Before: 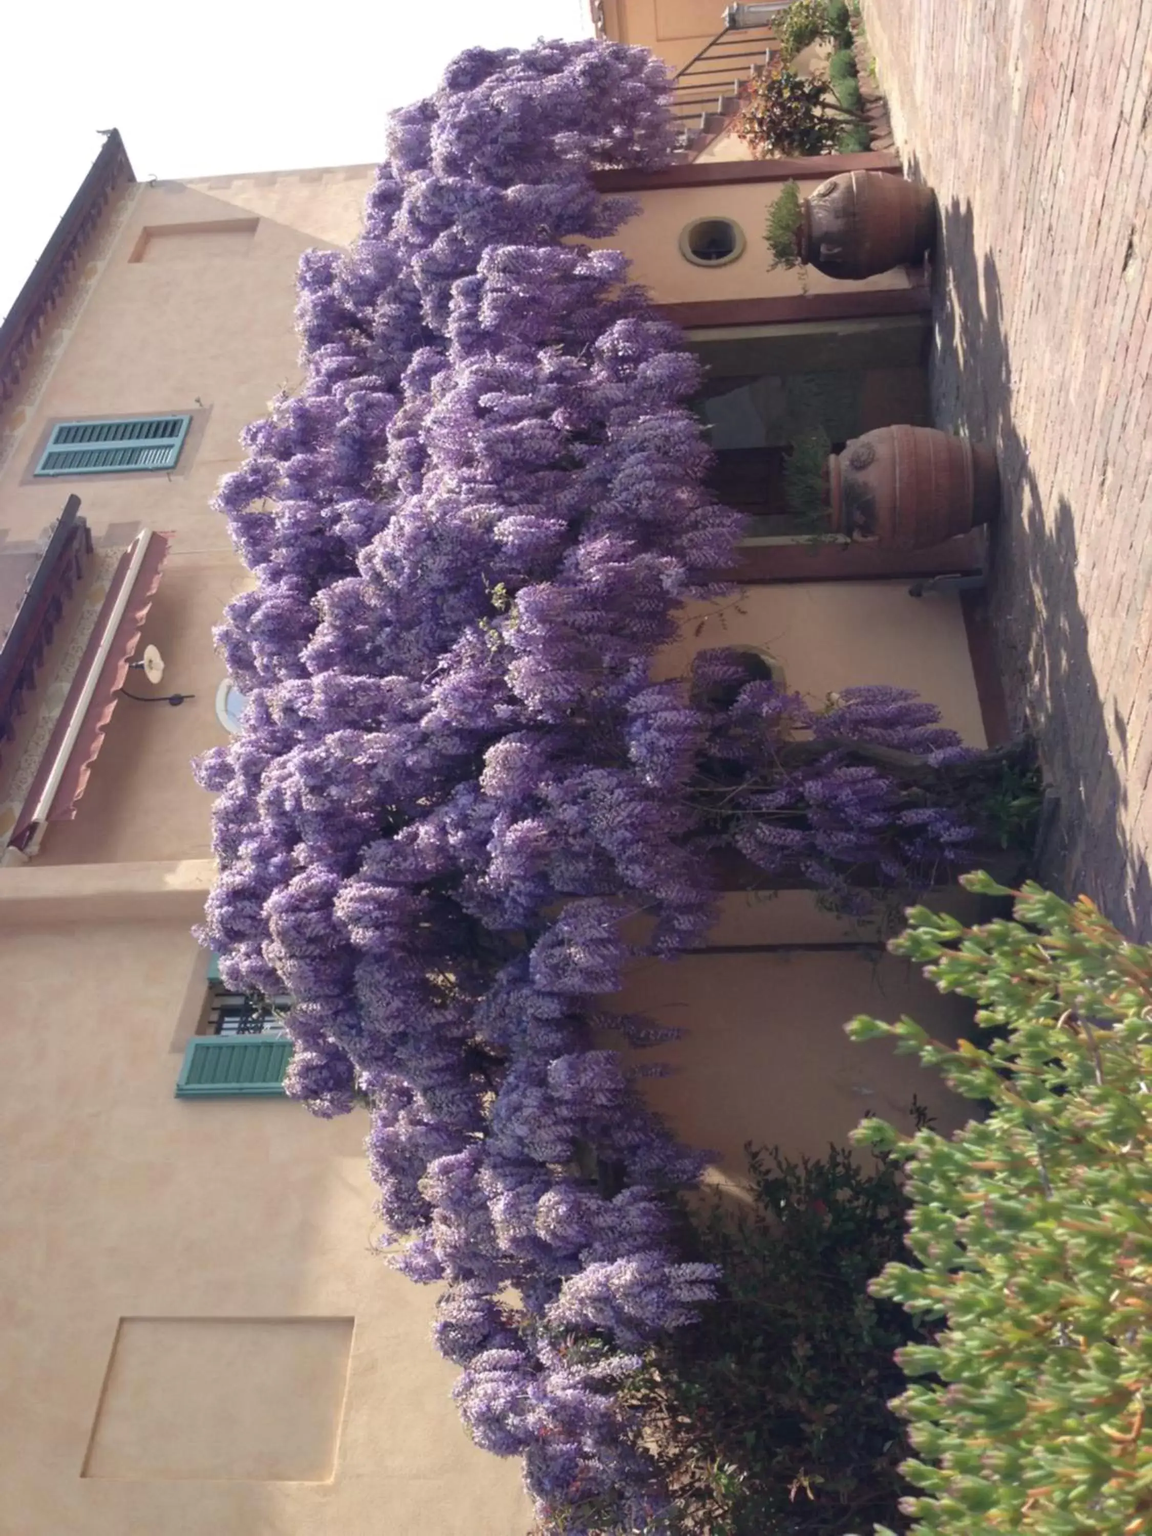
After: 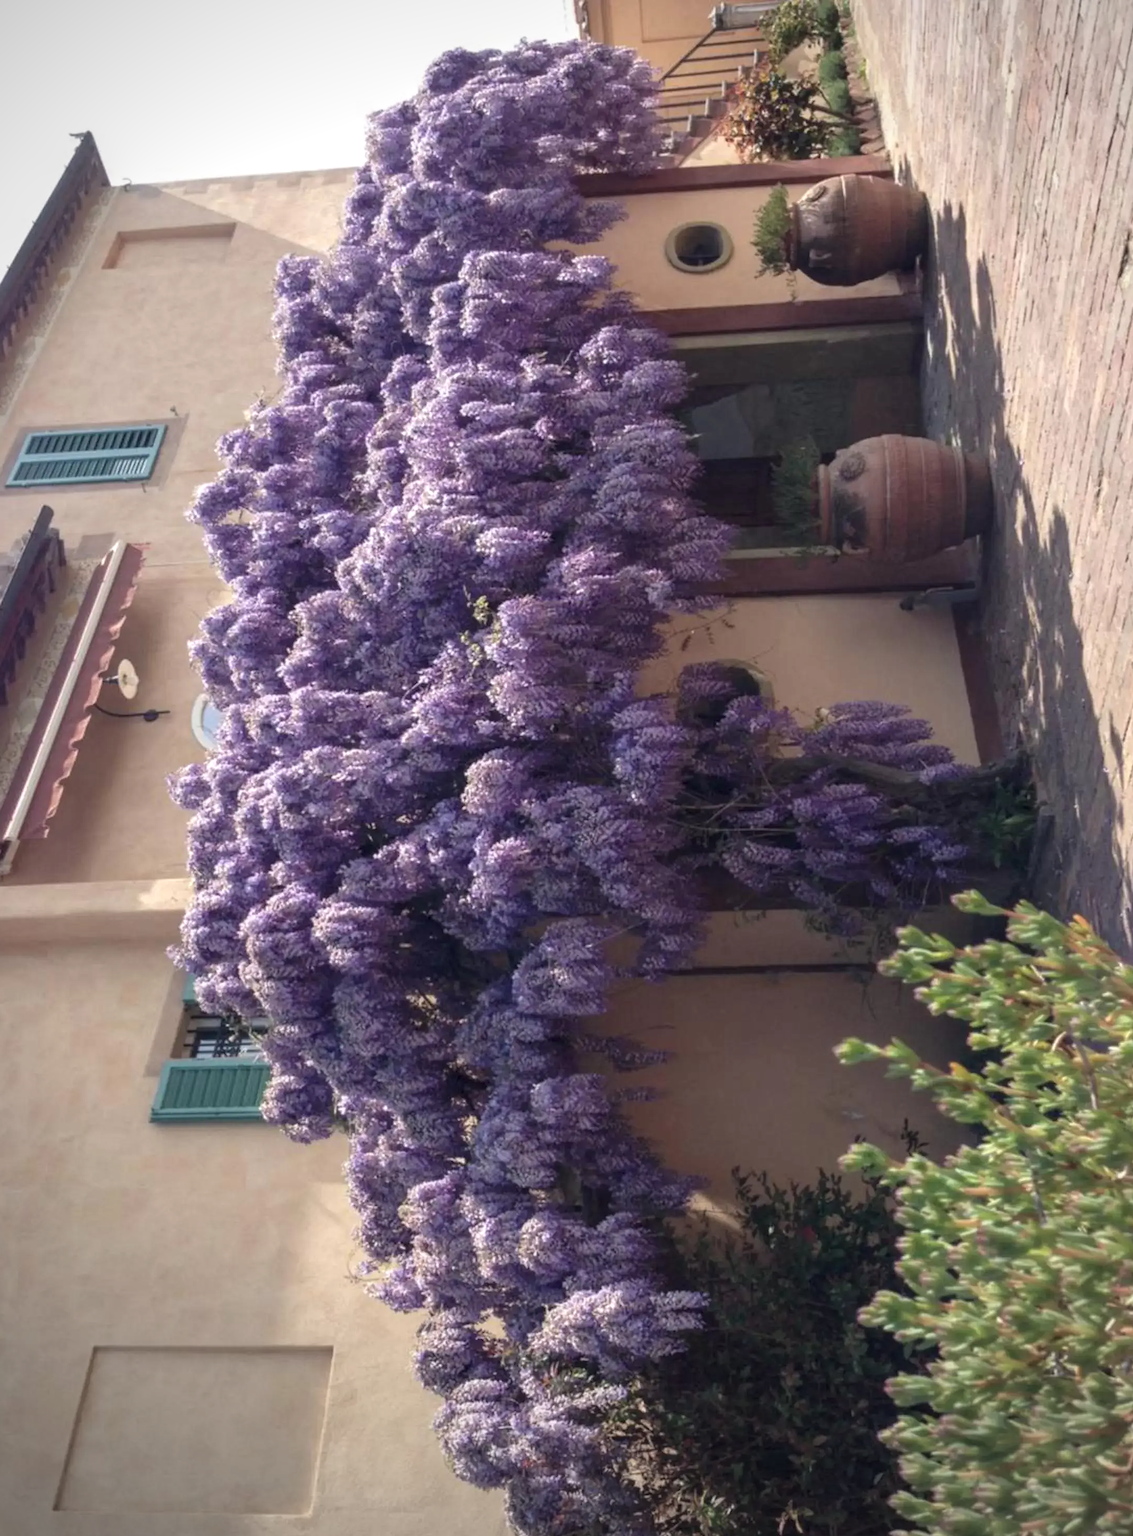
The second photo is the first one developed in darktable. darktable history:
local contrast: on, module defaults
vignetting: center (0.037, -0.087)
crop and rotate: left 2.495%, right 1.205%, bottom 2.167%
